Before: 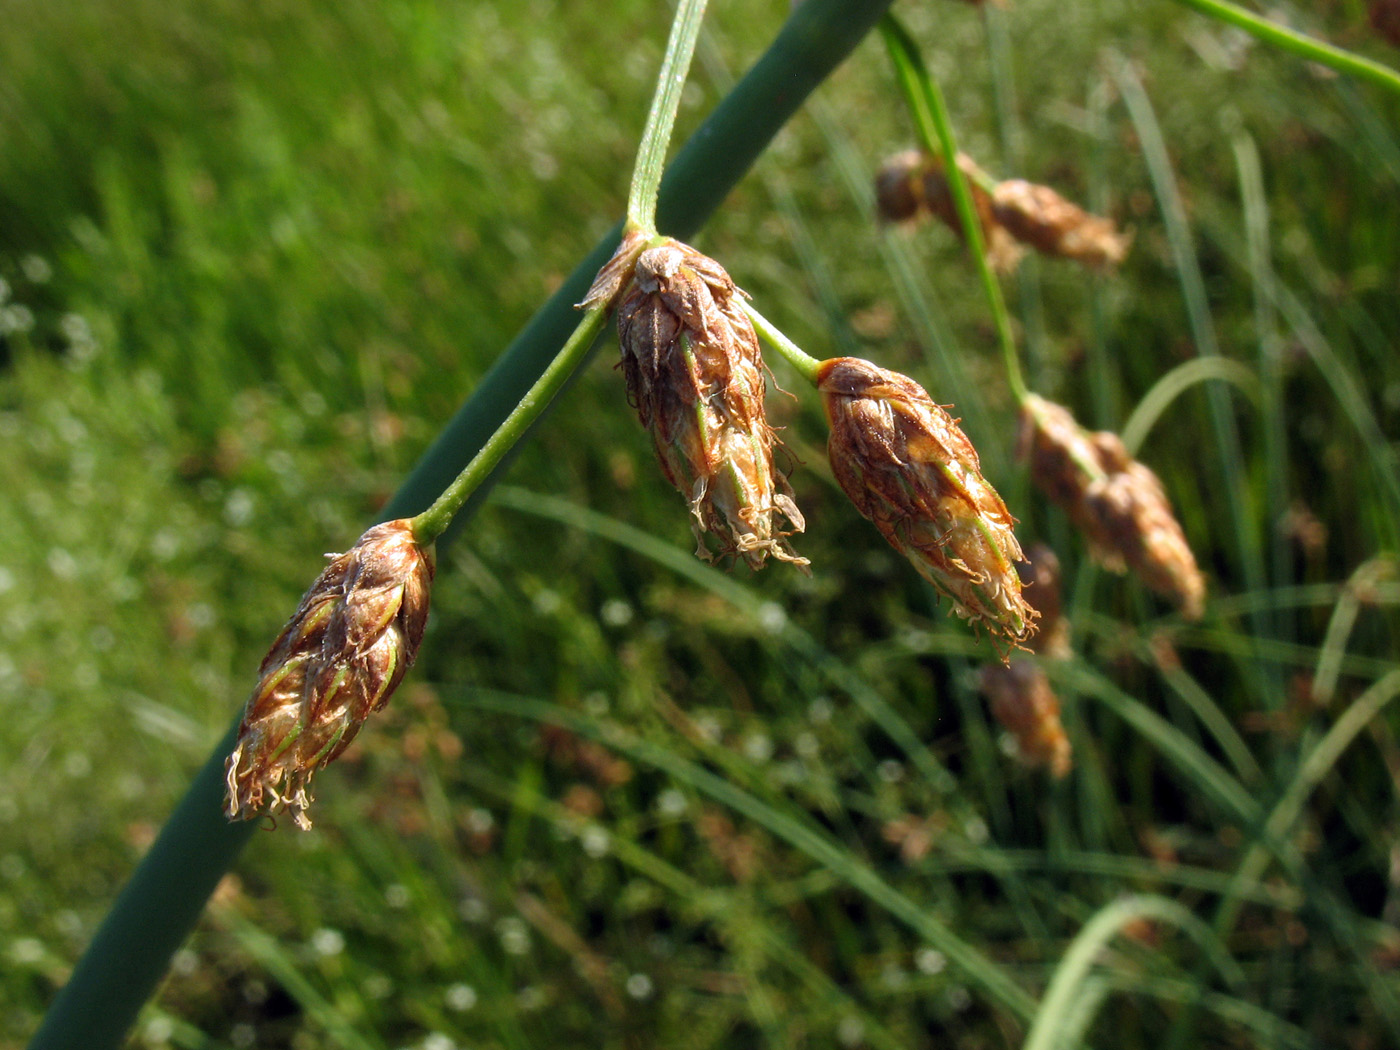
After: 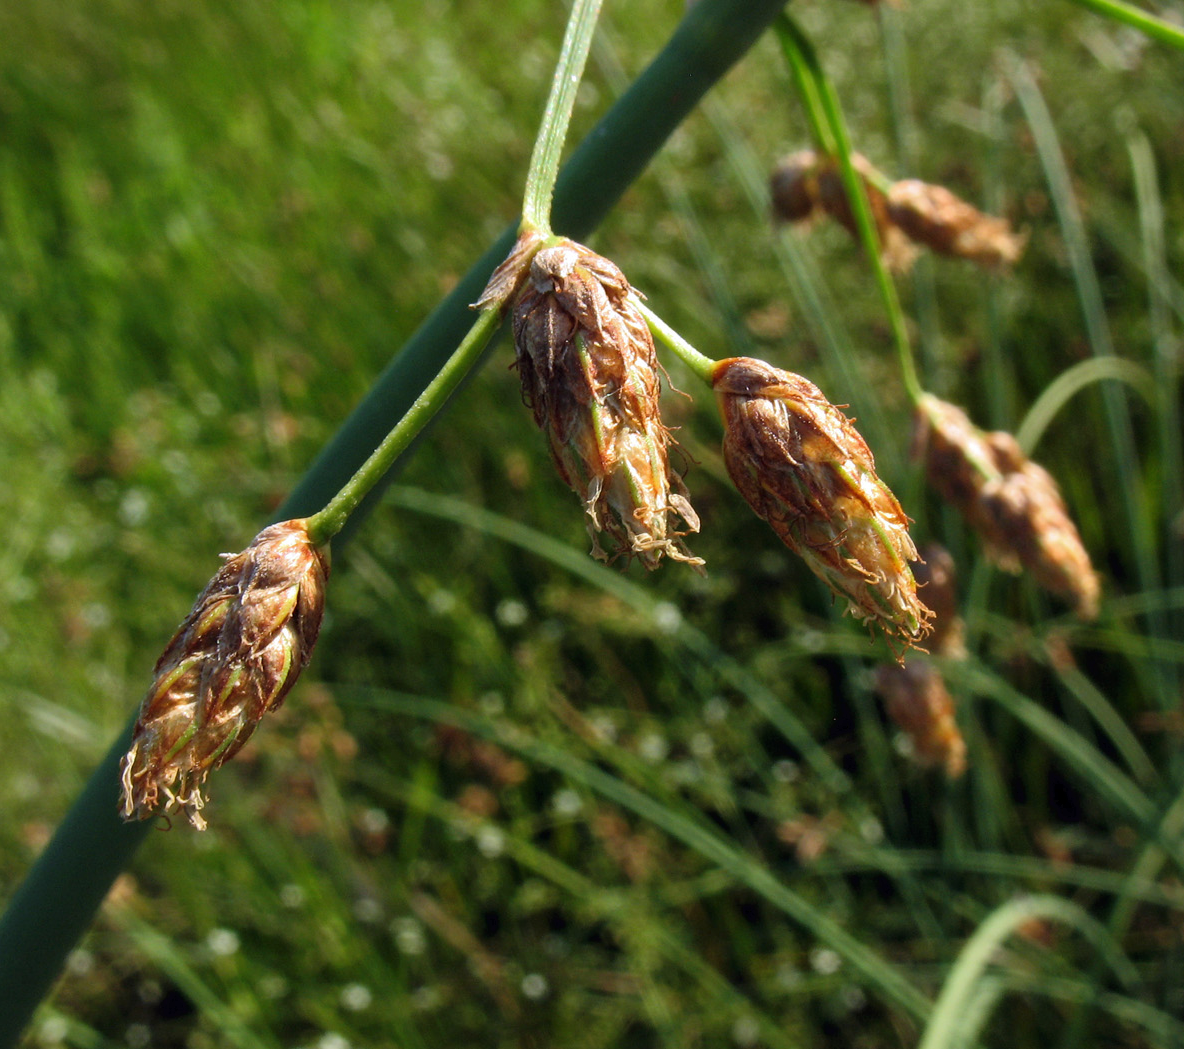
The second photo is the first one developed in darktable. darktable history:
tone curve: curves: ch0 [(0, 0) (0.003, 0.014) (0.011, 0.014) (0.025, 0.022) (0.044, 0.041) (0.069, 0.063) (0.1, 0.086) (0.136, 0.118) (0.177, 0.161) (0.224, 0.211) (0.277, 0.262) (0.335, 0.323) (0.399, 0.384) (0.468, 0.459) (0.543, 0.54) (0.623, 0.624) (0.709, 0.711) (0.801, 0.796) (0.898, 0.879) (1, 1)], color space Lab, linked channels, preserve colors none
crop: left 7.536%, right 7.84%
